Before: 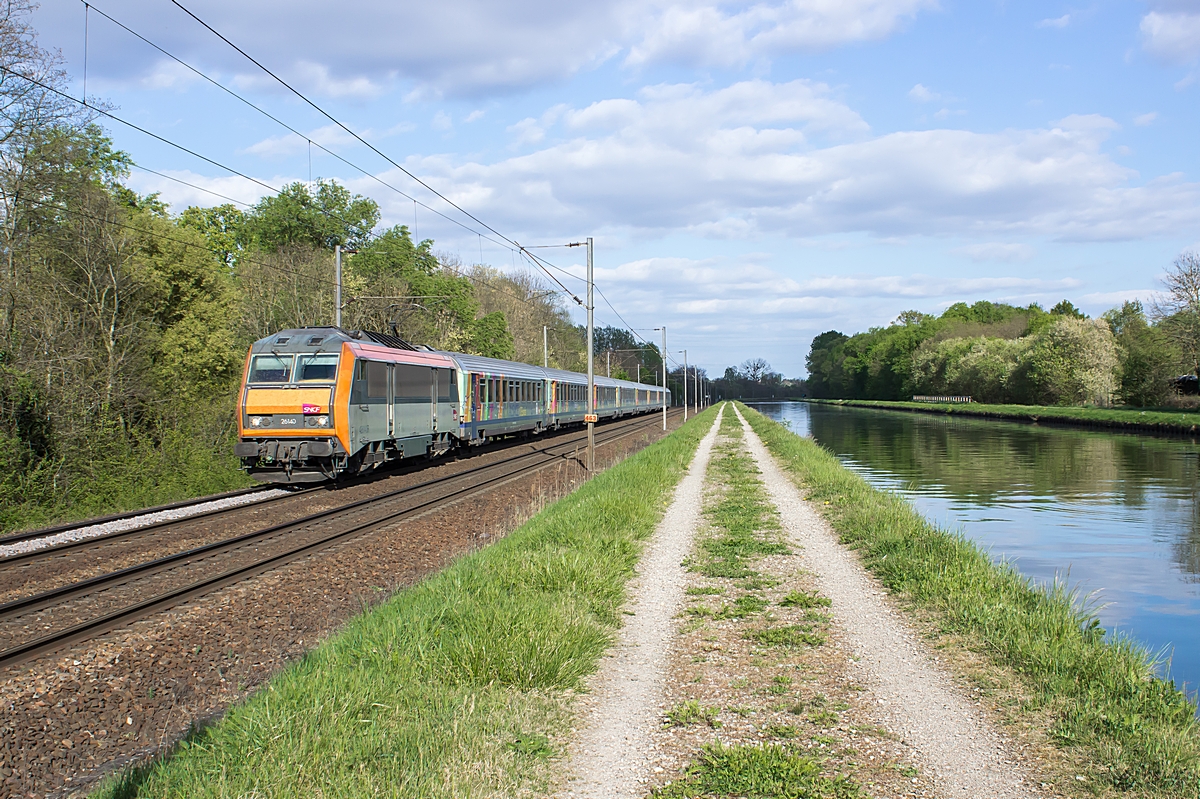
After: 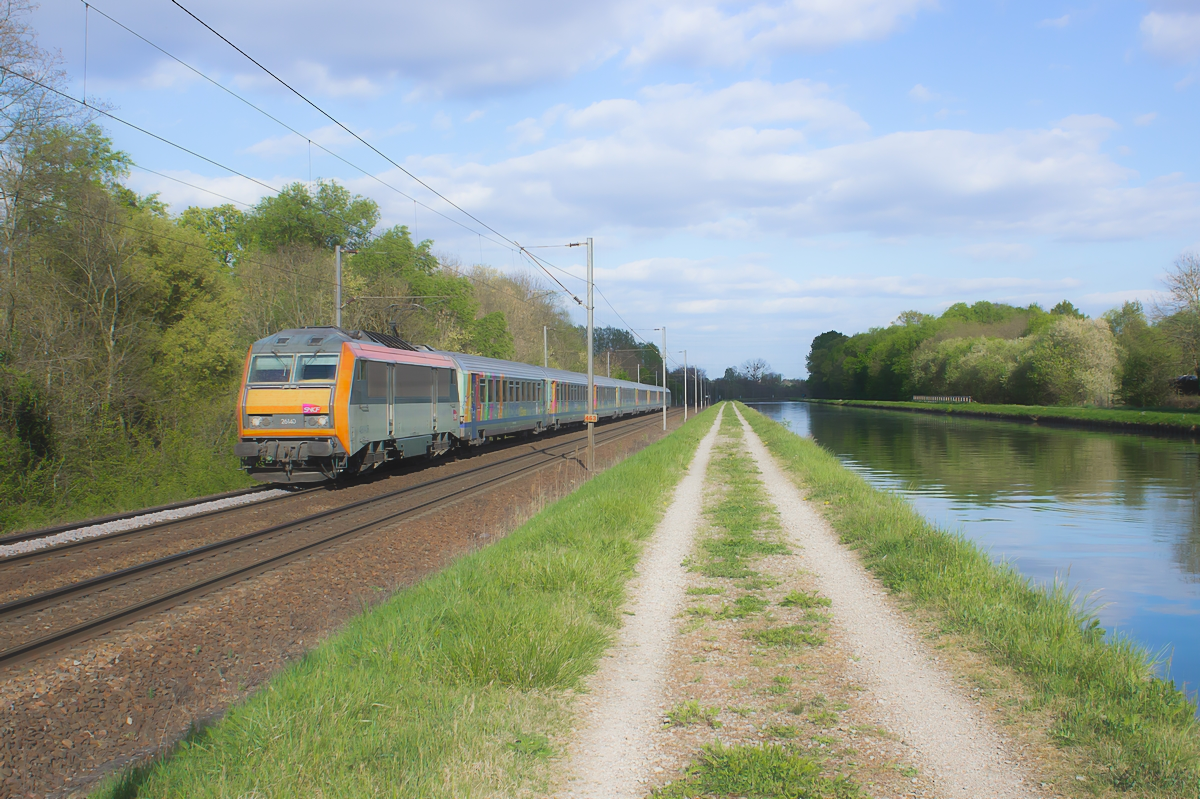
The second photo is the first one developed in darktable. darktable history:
tone equalizer: on, module defaults
contrast equalizer: octaves 7, y [[0.5, 0.542, 0.583, 0.625, 0.667, 0.708], [0.5 ×6], [0.5 ×6], [0, 0.033, 0.067, 0.1, 0.133, 0.167], [0, 0.05, 0.1, 0.15, 0.2, 0.25]], mix -0.998
base curve: preserve colors none
